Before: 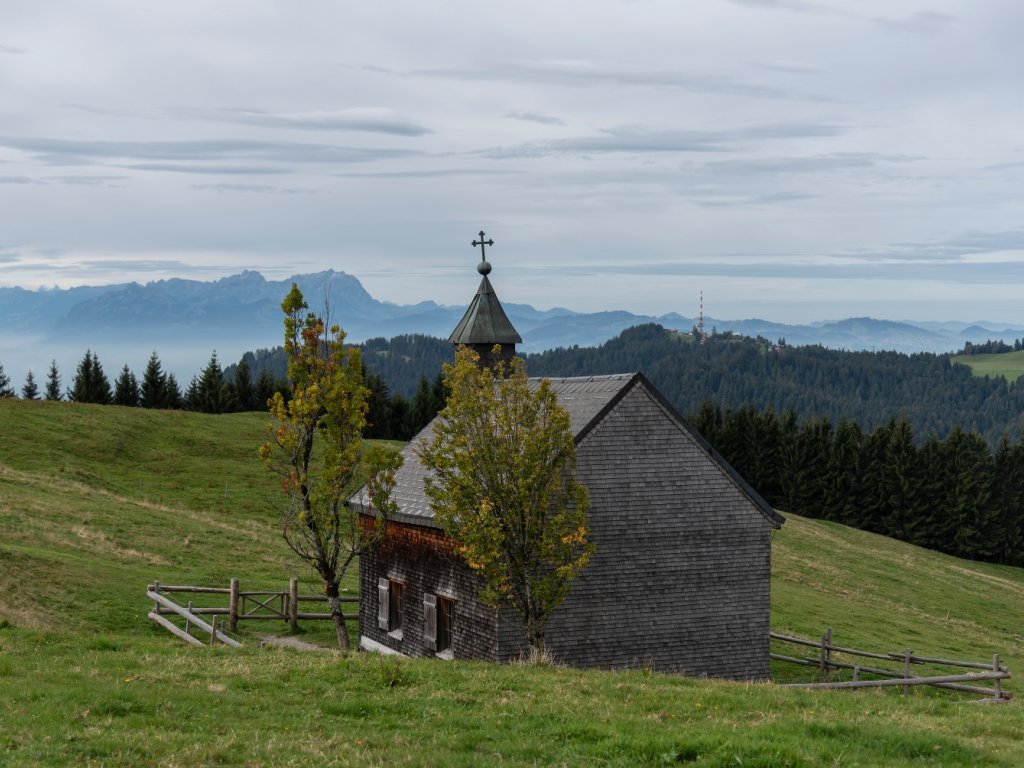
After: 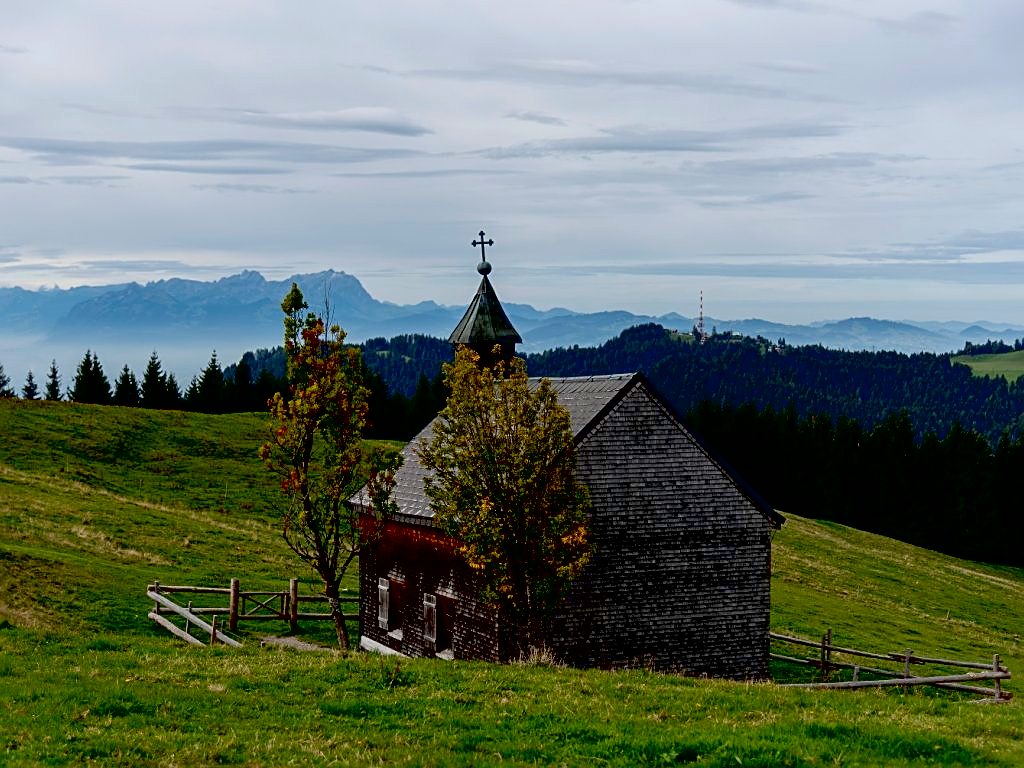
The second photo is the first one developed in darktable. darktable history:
sharpen: on, module defaults
contrast brightness saturation: contrast 0.037, saturation 0.155
exposure: black level correction 0.047, exposure 0.012 EV, compensate highlight preservation false
